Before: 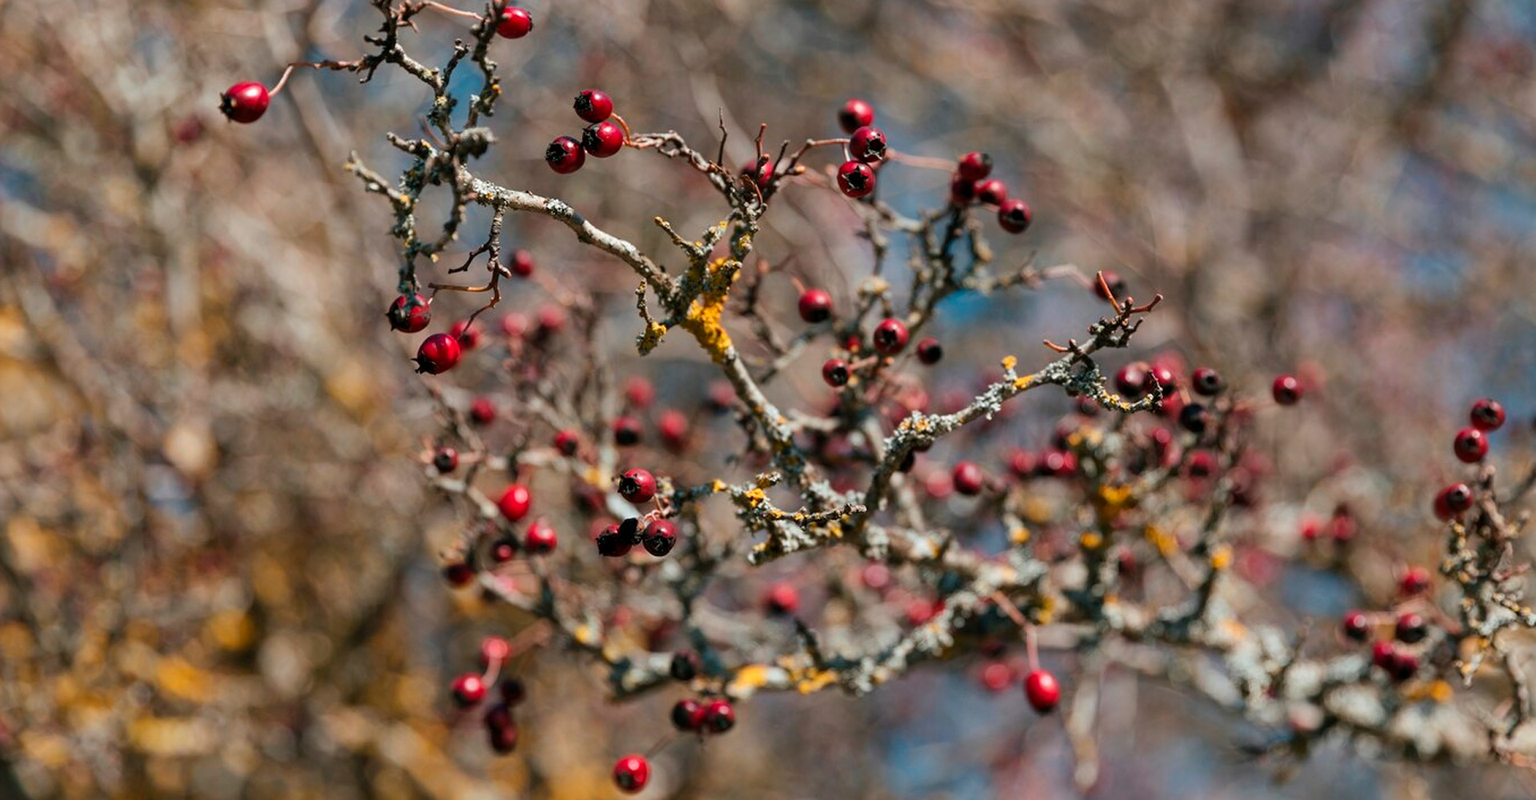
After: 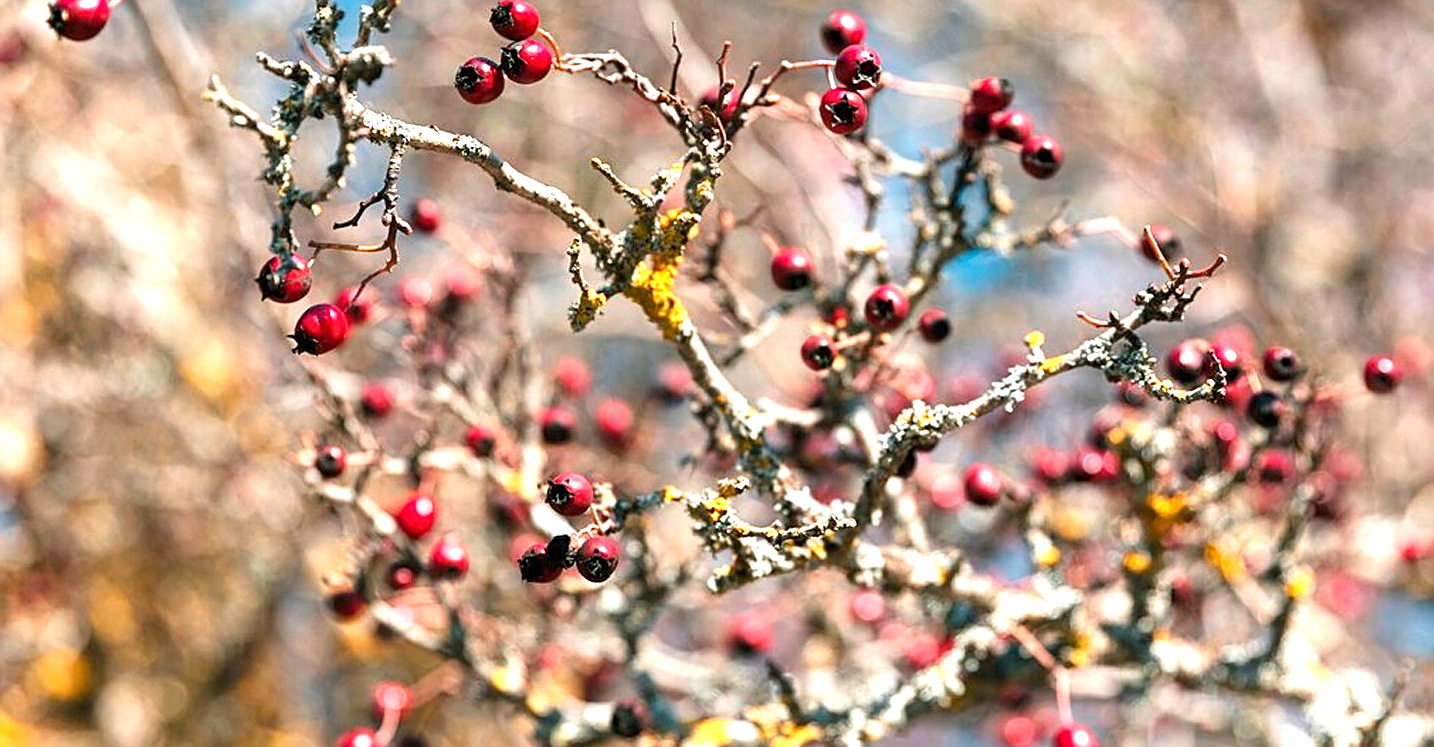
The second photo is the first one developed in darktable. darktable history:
sharpen: on, module defaults
crop and rotate: left 11.831%, top 11.346%, right 13.429%, bottom 13.899%
exposure: black level correction 0, exposure 1.45 EV, compensate exposure bias true, compensate highlight preservation false
